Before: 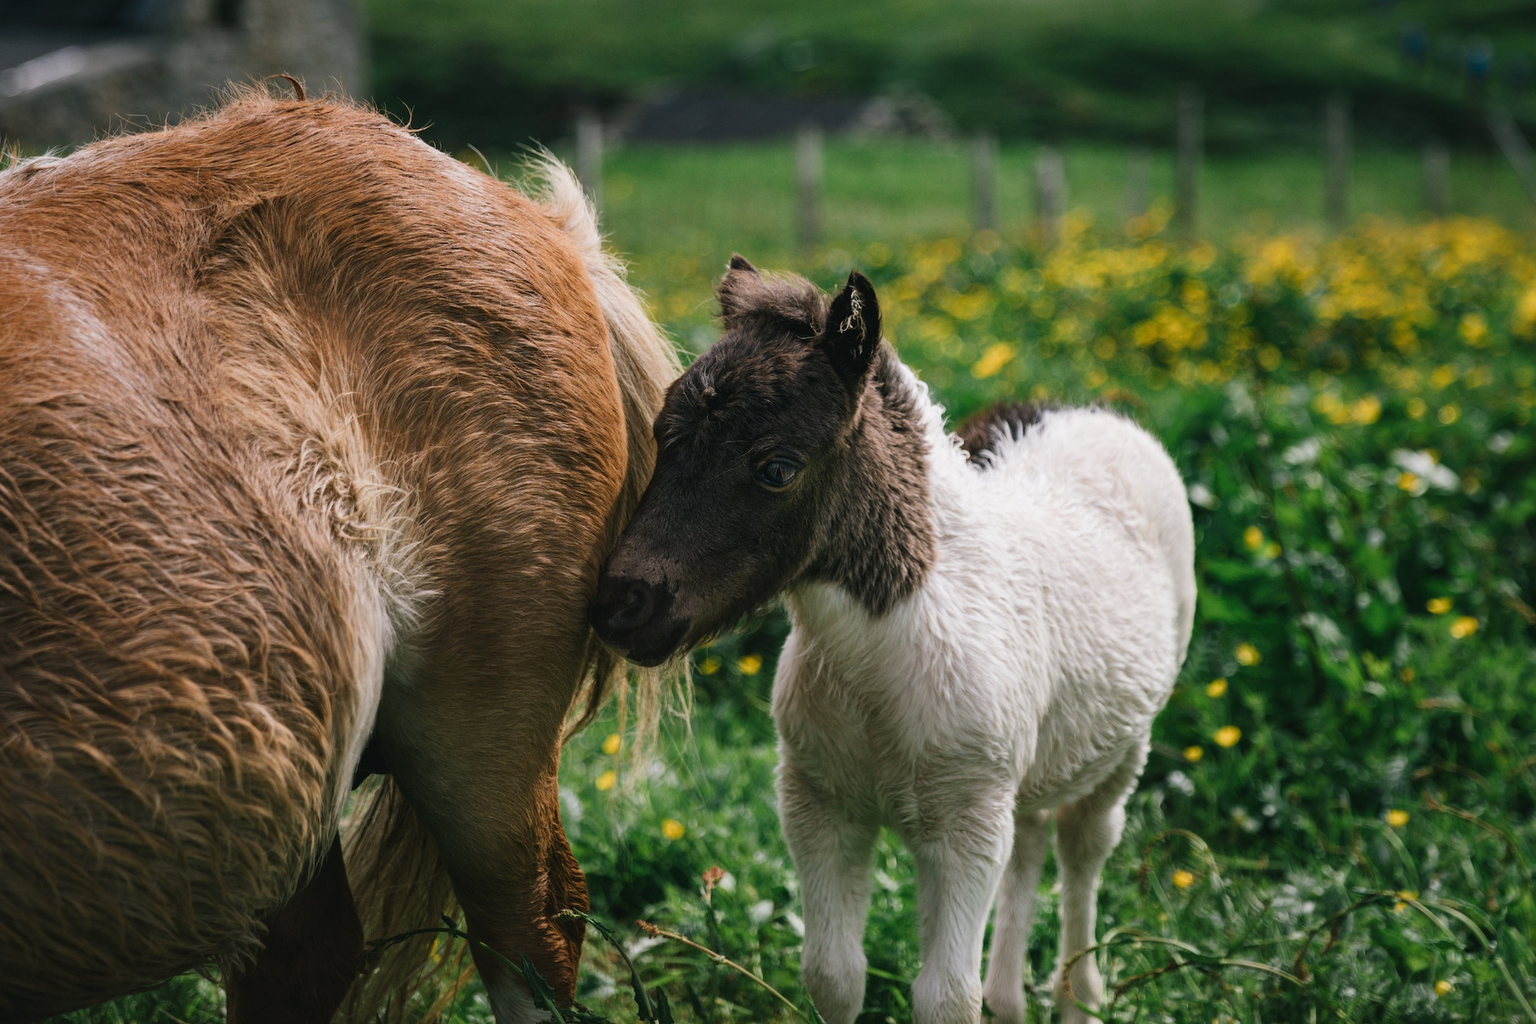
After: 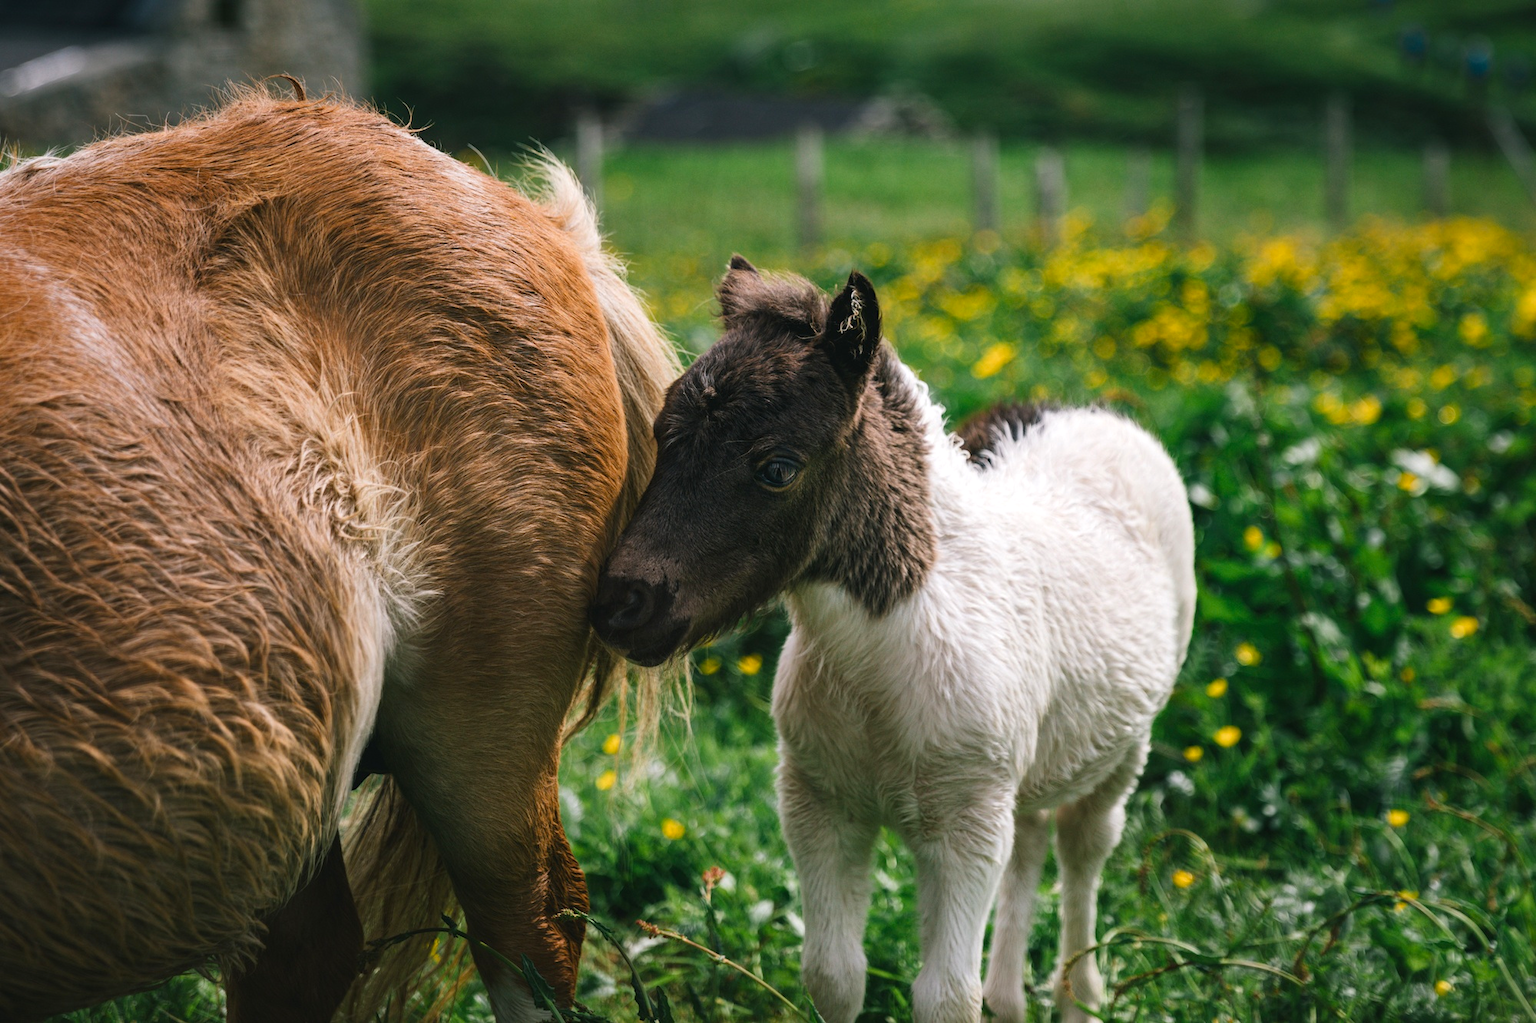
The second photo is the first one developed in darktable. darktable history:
color balance rgb: perceptual saturation grading › global saturation 10%, global vibrance 10%
exposure: exposure 0.236 EV, compensate highlight preservation false
